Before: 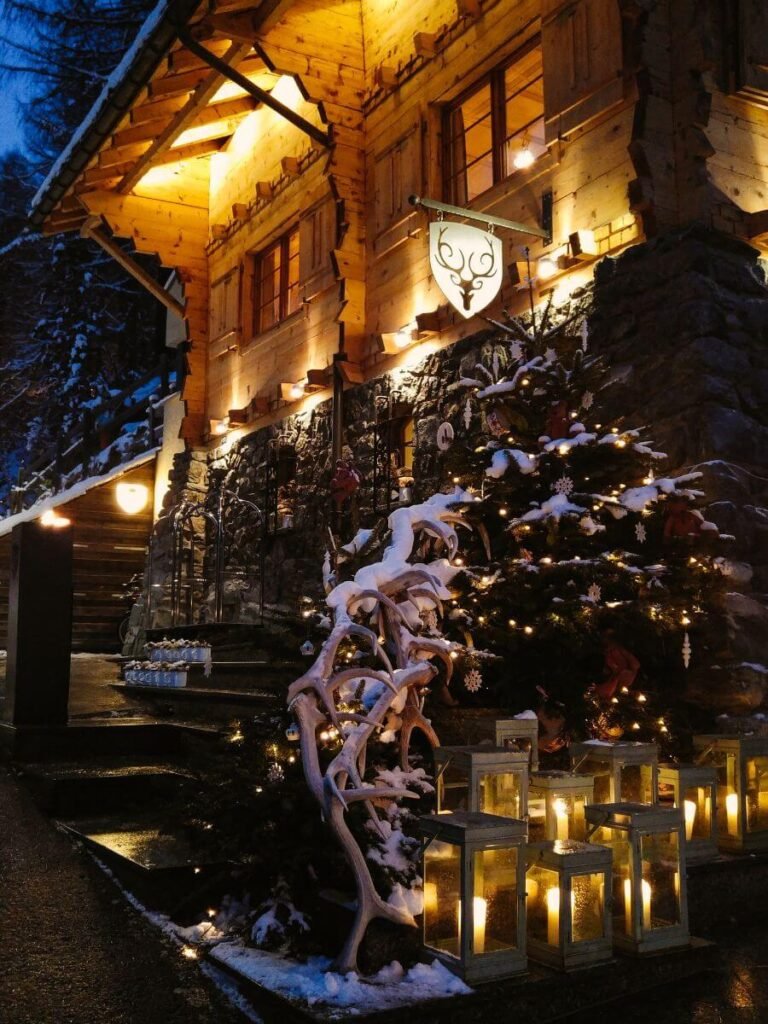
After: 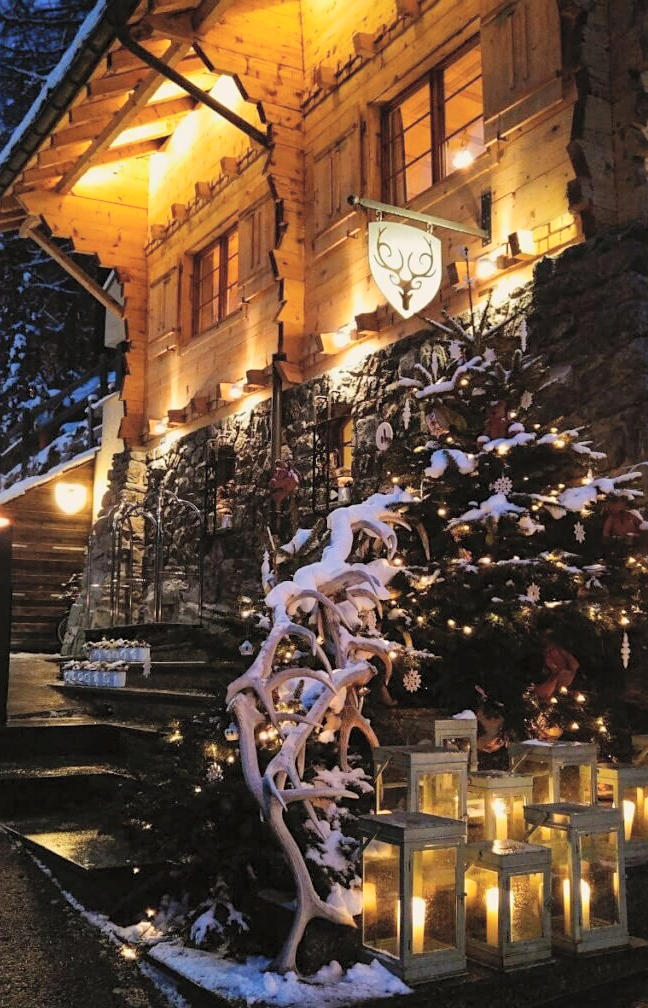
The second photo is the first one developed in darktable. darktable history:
crop: left 8.026%, right 7.374%
tone equalizer: on, module defaults
sharpen: amount 0.2
global tonemap: drago (0.7, 100)
